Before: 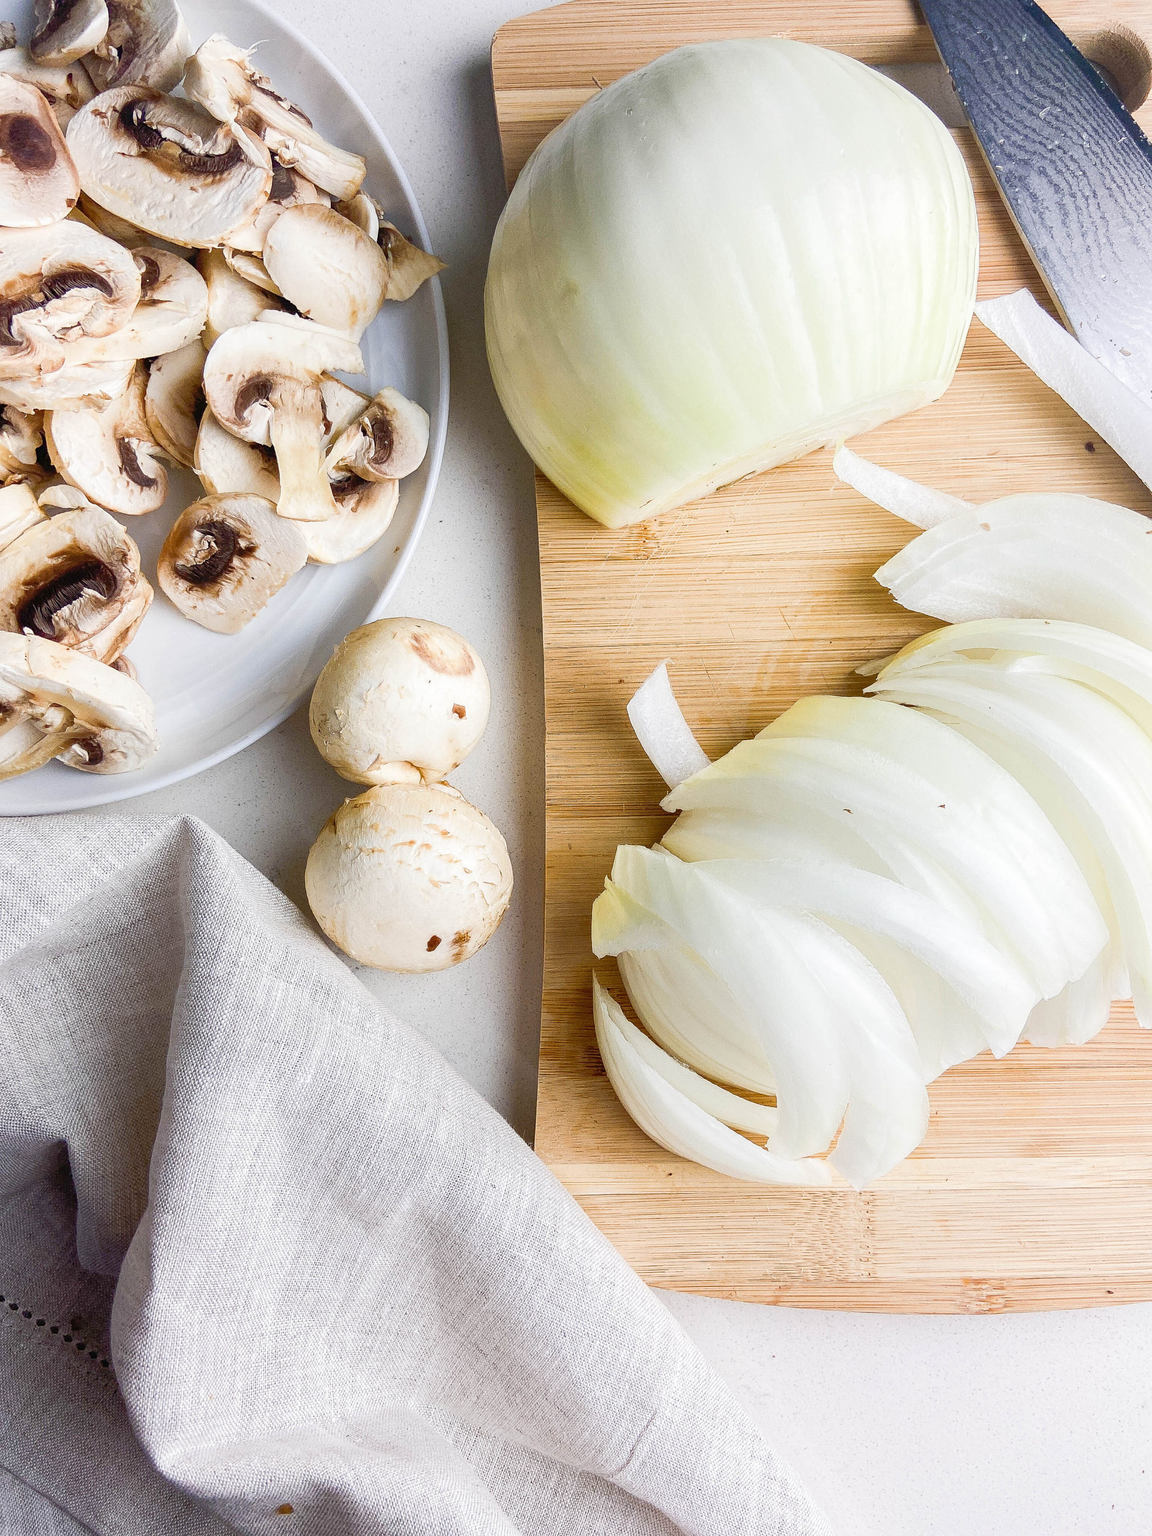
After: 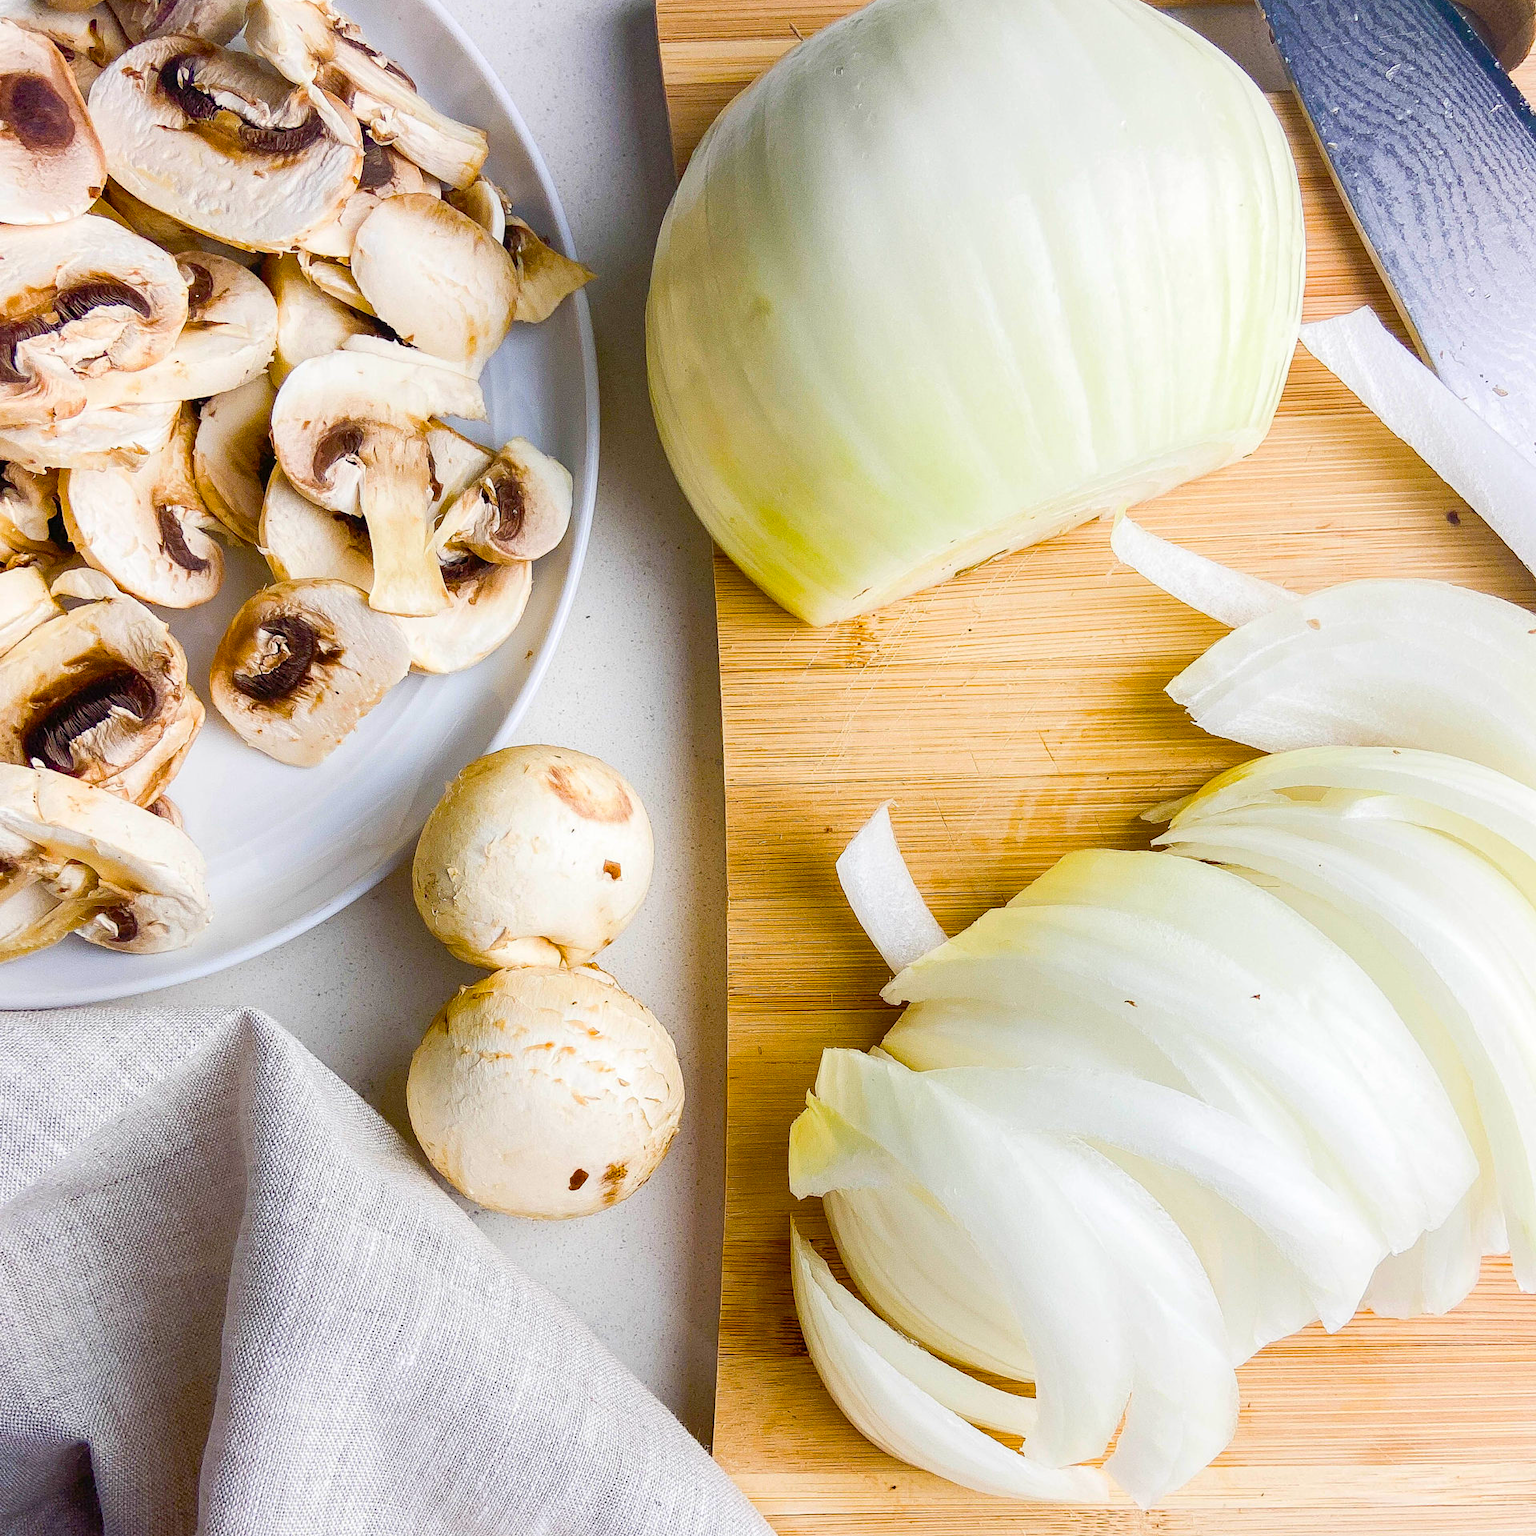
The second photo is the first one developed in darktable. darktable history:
crop: top 3.857%, bottom 21.132%
exposure: black level correction 0.001, compensate highlight preservation false
color balance rgb: perceptual saturation grading › global saturation 30%, global vibrance 30%
